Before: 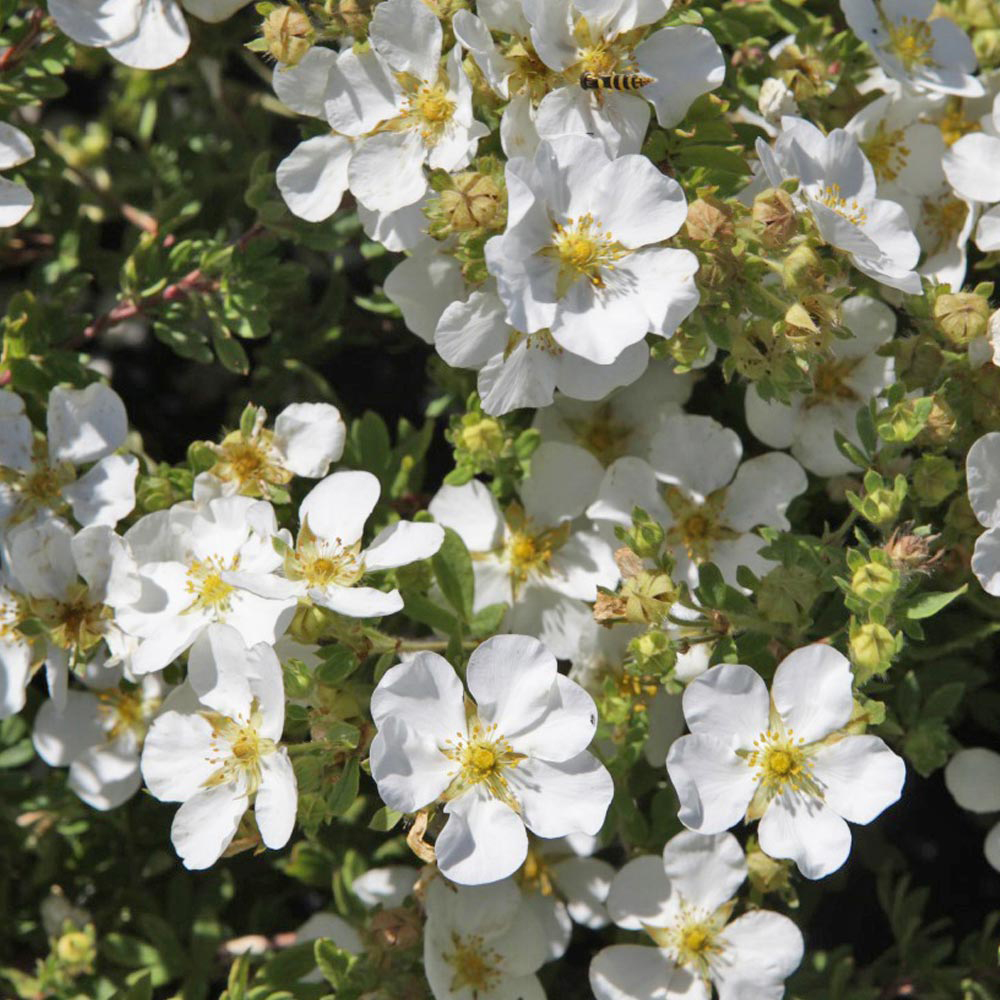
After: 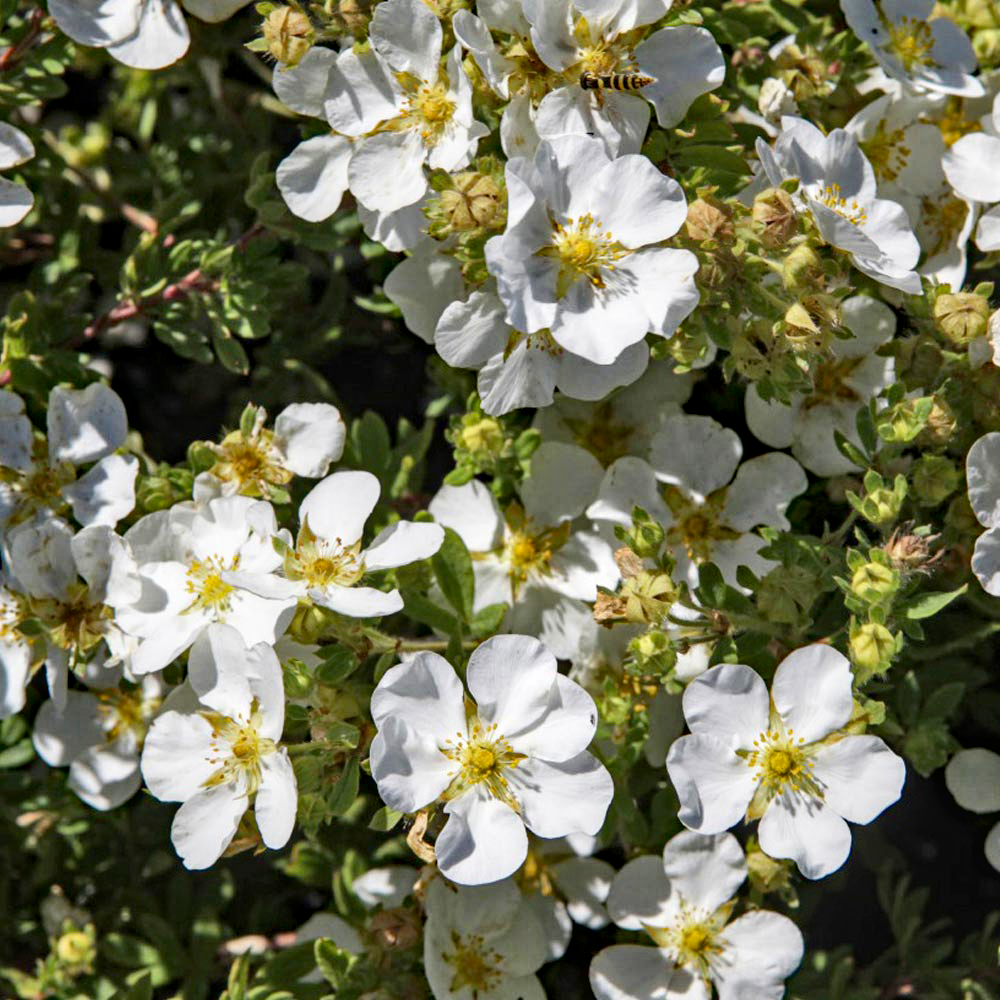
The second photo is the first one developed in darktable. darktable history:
local contrast: on, module defaults
contrast brightness saturation: contrast 0.138
haze removal: strength 0.431, adaptive false
